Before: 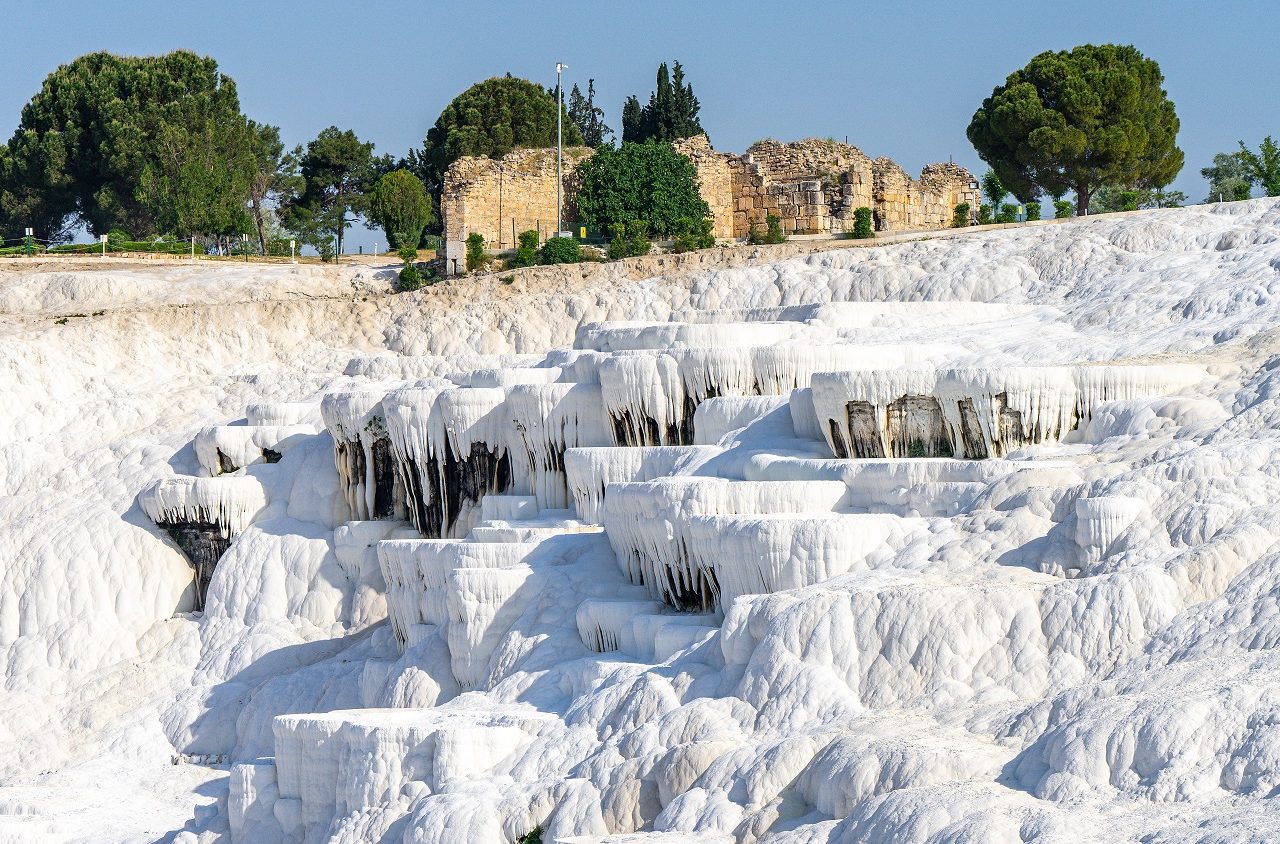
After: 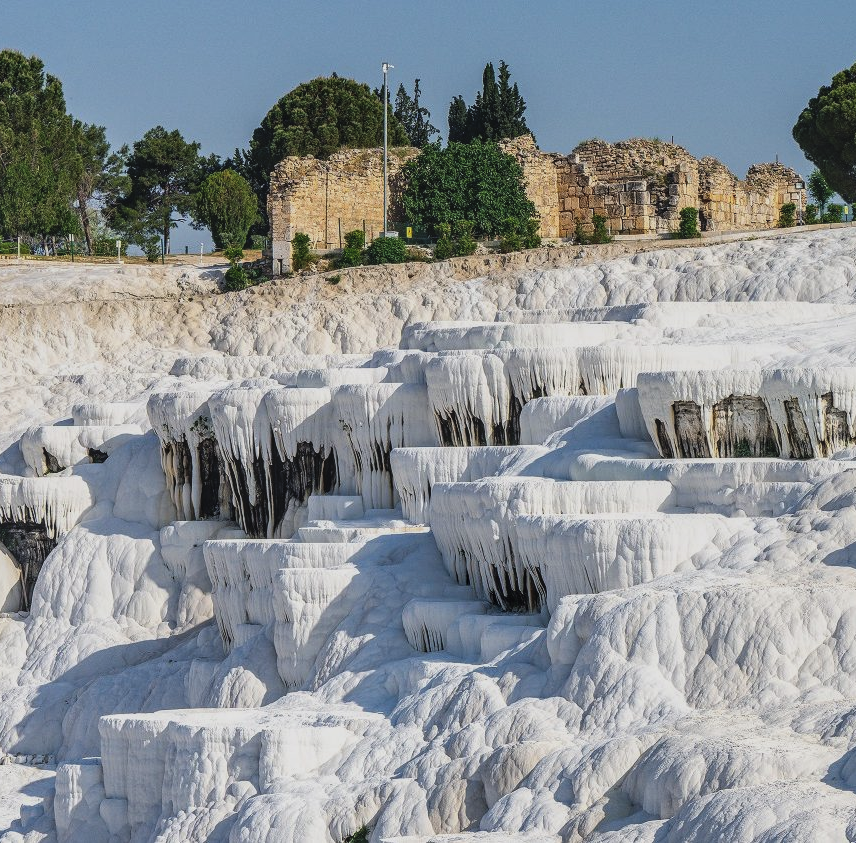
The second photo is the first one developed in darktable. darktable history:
exposure: black level correction -0.015, exposure -0.533 EV, compensate highlight preservation false
local contrast: detail 130%
crop and rotate: left 13.623%, right 19.434%
